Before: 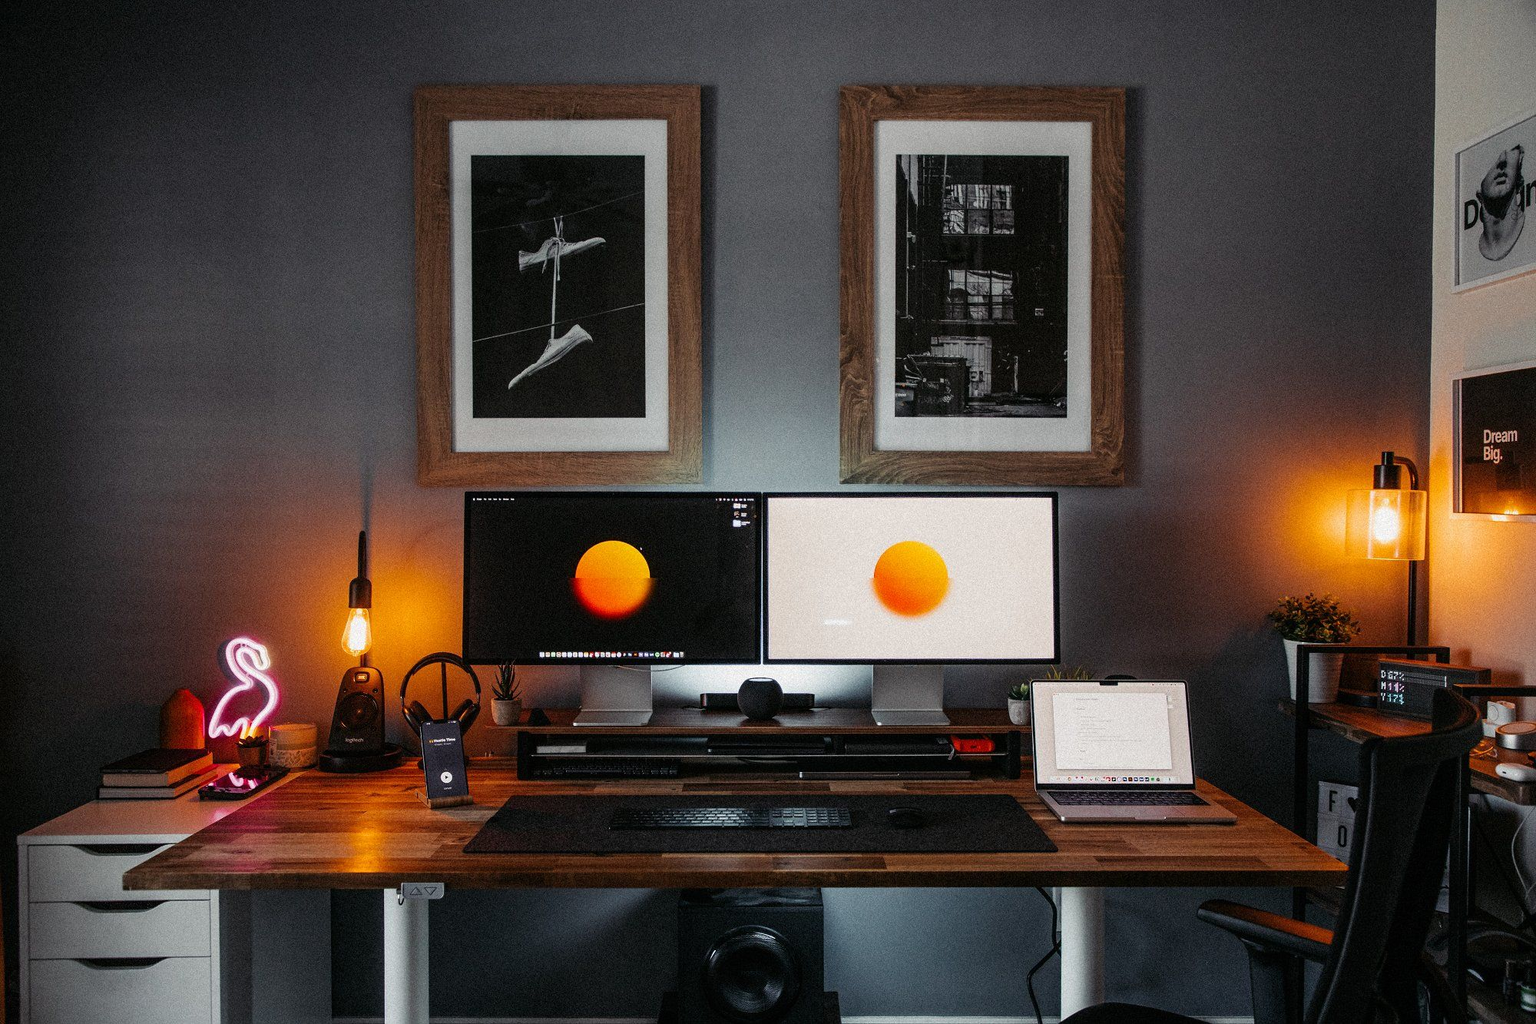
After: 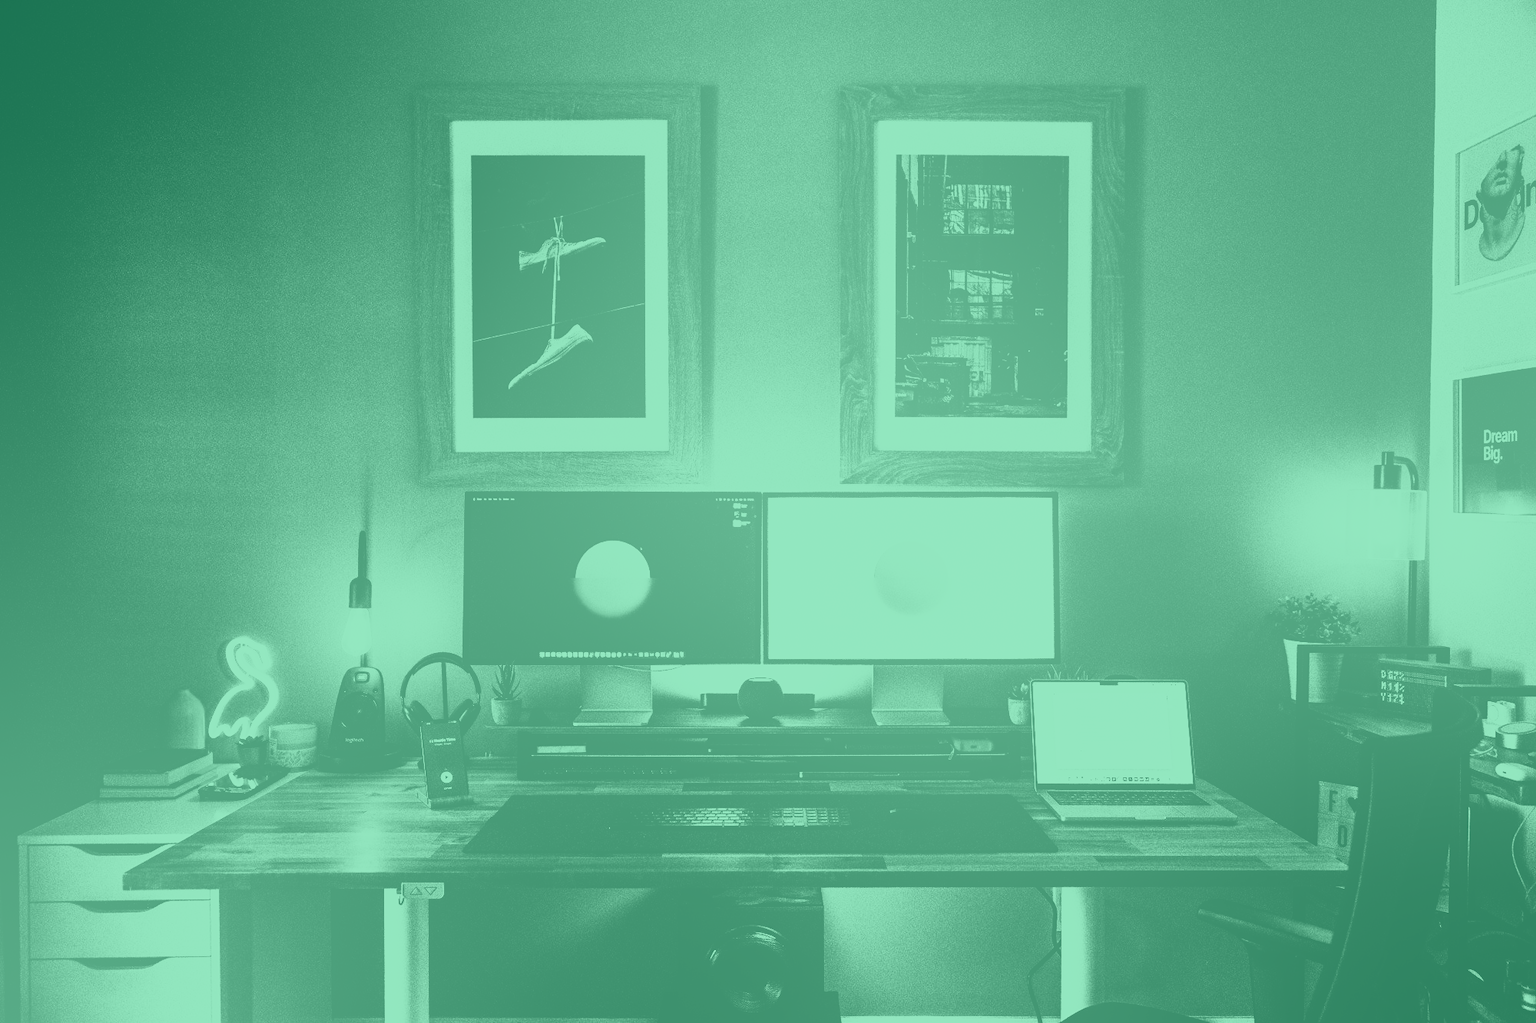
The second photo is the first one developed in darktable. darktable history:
colorize: hue 147.6°, saturation 65%, lightness 21.64%
base curve: curves: ch0 [(0, 0) (0.007, 0.004) (0.027, 0.03) (0.046, 0.07) (0.207, 0.54) (0.442, 0.872) (0.673, 0.972) (1, 1)], preserve colors none
tone equalizer: -8 EV -1.08 EV, -7 EV -1.01 EV, -6 EV -0.867 EV, -5 EV -0.578 EV, -3 EV 0.578 EV, -2 EV 0.867 EV, -1 EV 1.01 EV, +0 EV 1.08 EV, edges refinement/feathering 500, mask exposure compensation -1.57 EV, preserve details no
bloom: size 70%, threshold 25%, strength 70%
